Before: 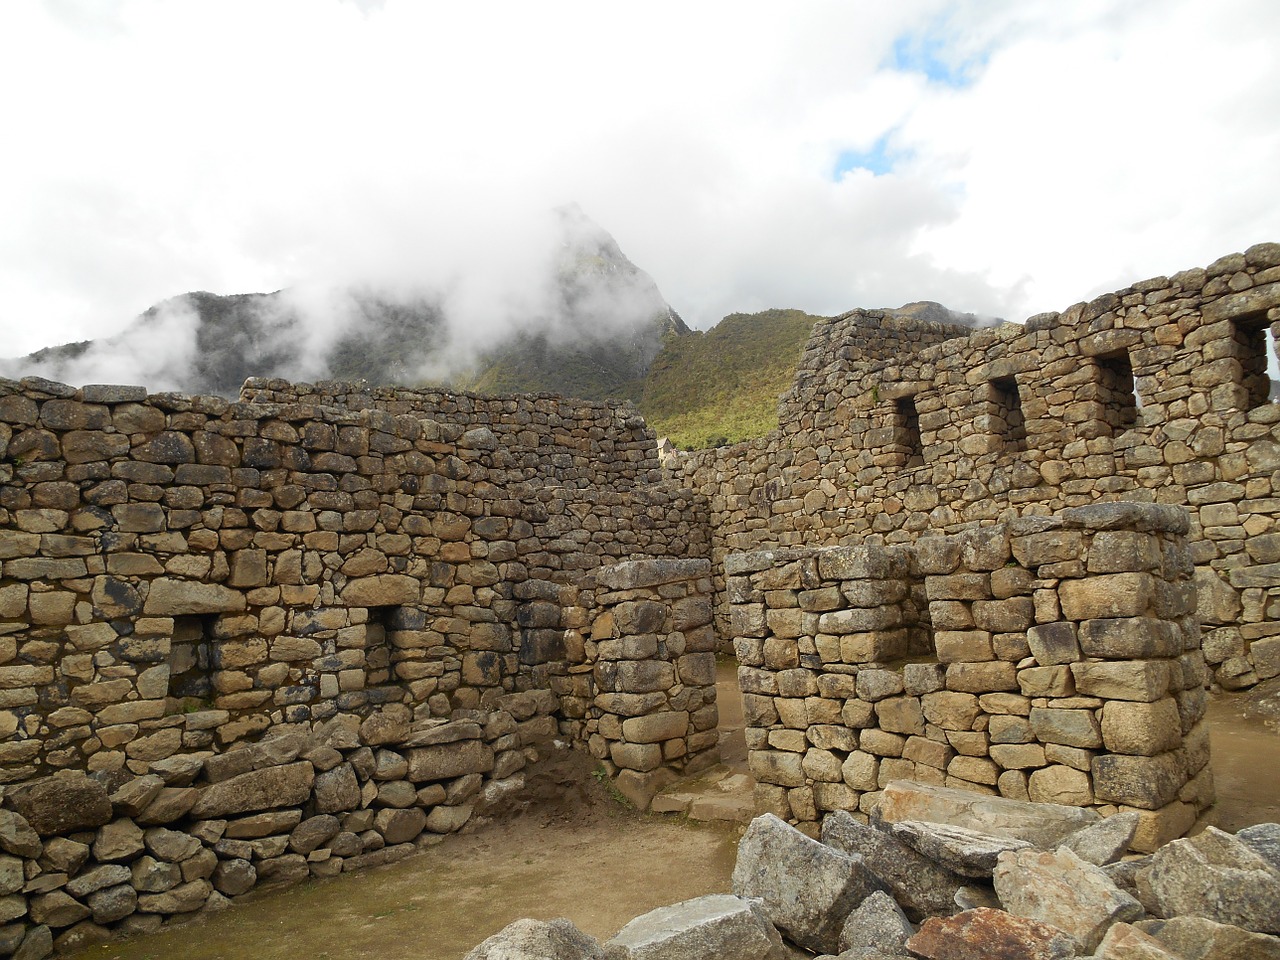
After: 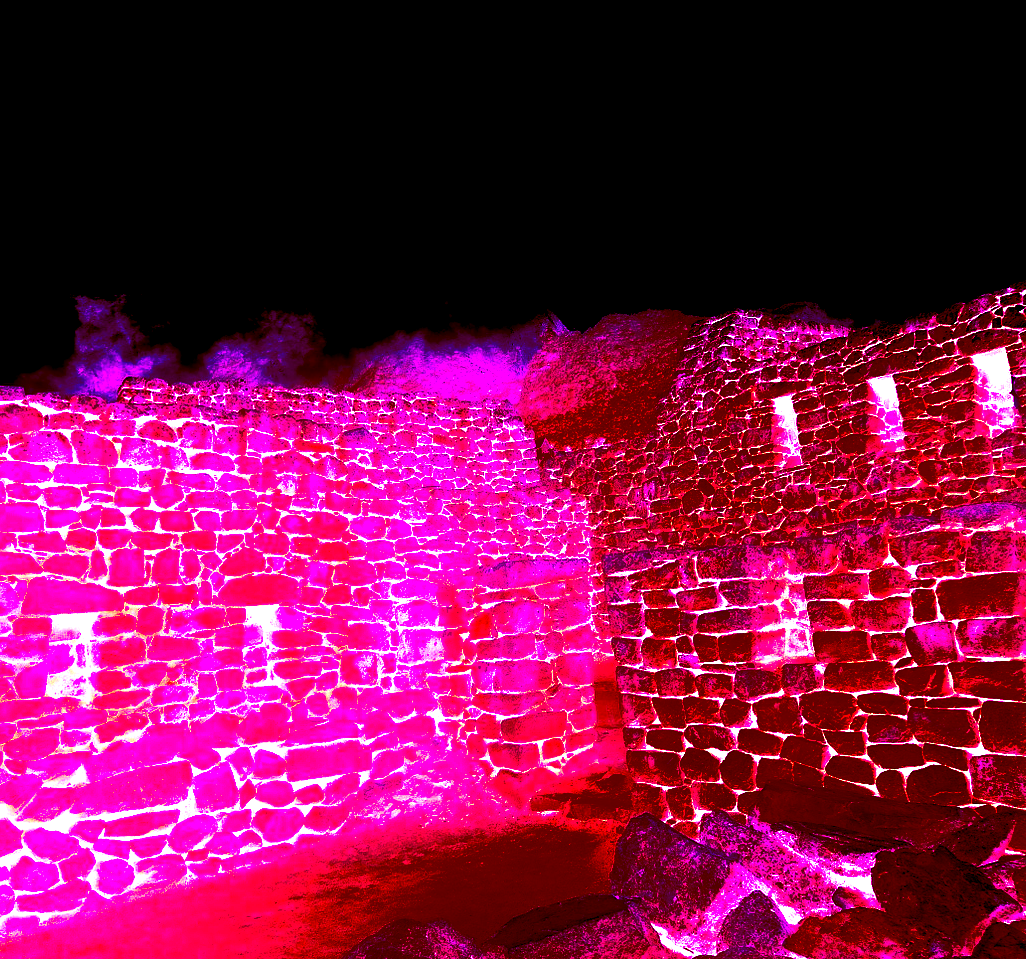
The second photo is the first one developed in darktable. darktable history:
crop and rotate: left 9.597%, right 10.195%
bloom: on, module defaults
white balance: red 8, blue 8
